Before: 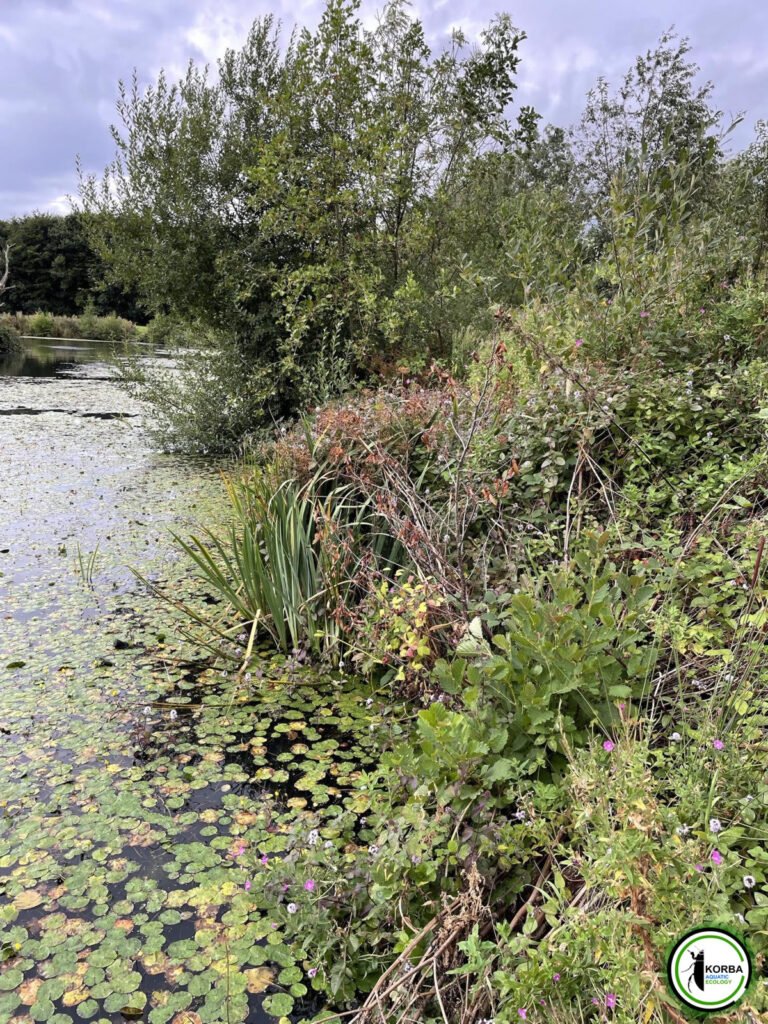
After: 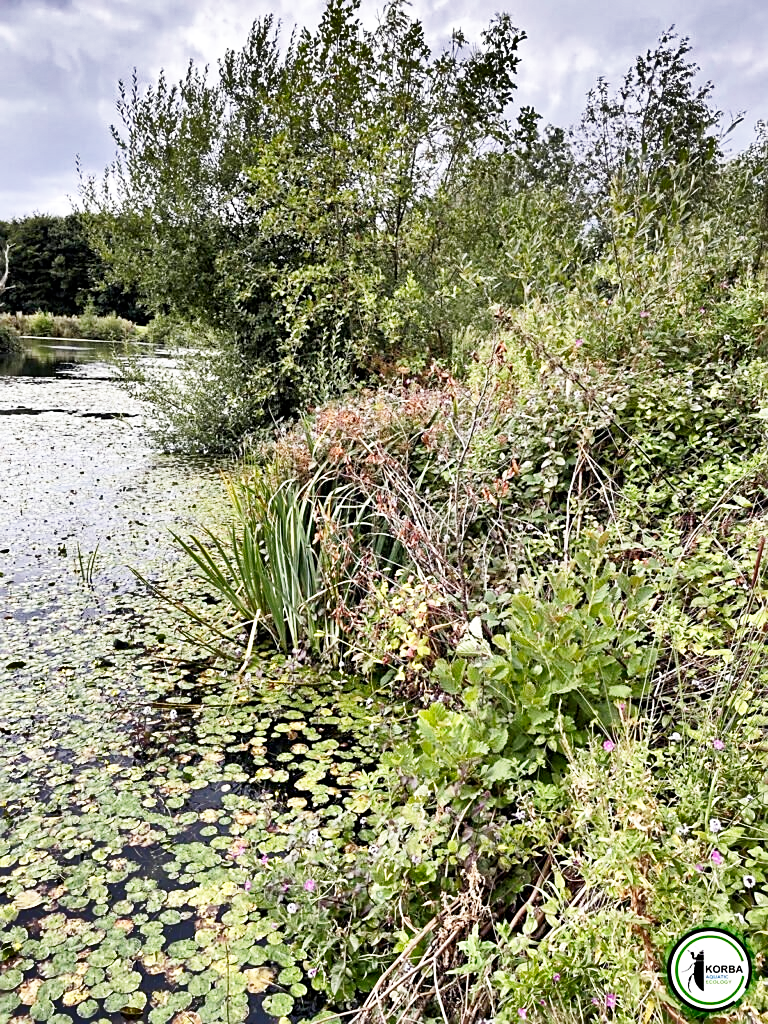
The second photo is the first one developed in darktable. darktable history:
base curve: curves: ch0 [(0, 0) (0.005, 0.002) (0.15, 0.3) (0.4, 0.7) (0.75, 0.95) (1, 1)], preserve colors none
exposure: exposure 0.081 EV, compensate highlight preservation false
sharpen: on, module defaults
shadows and highlights: shadows 20.91, highlights -82.73, soften with gaussian
